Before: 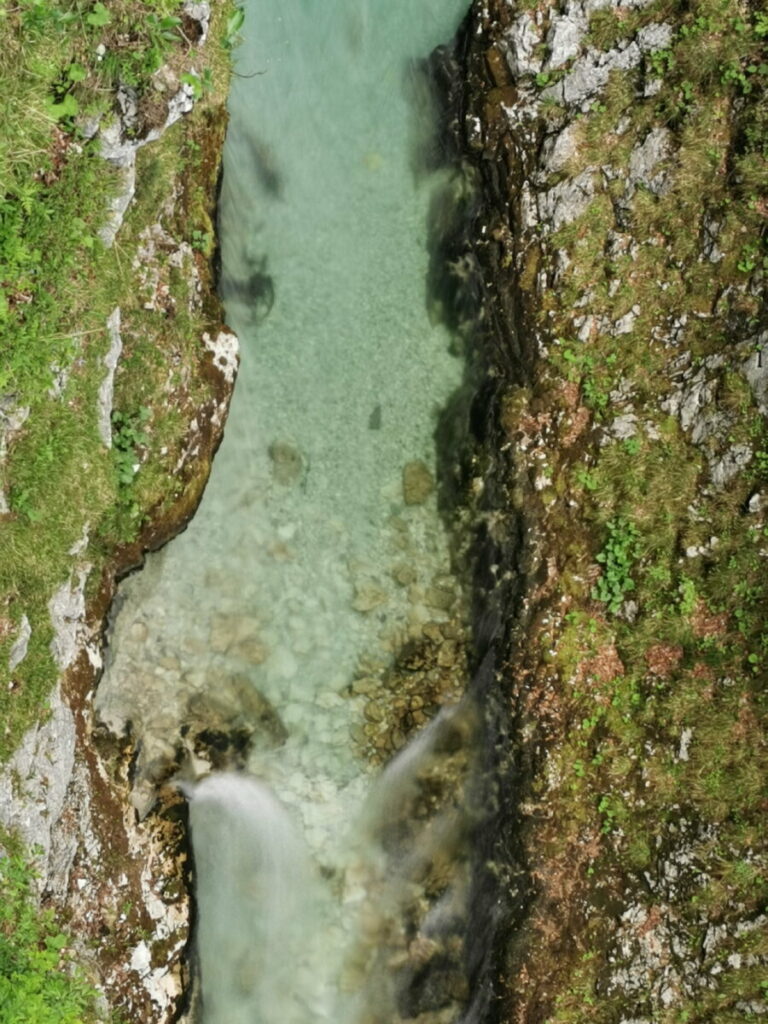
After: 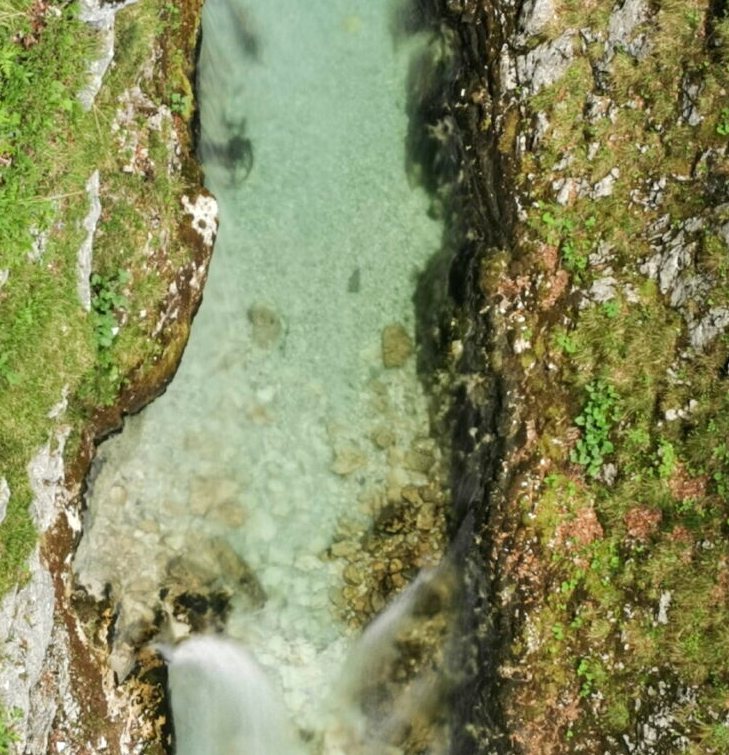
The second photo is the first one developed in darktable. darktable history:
color balance rgb: highlights gain › luminance 17.906%, perceptual saturation grading › global saturation 0.949%, perceptual brilliance grading › mid-tones 9.695%, perceptual brilliance grading › shadows 14.972%
crop and rotate: left 2.809%, top 13.458%, right 2.172%, bottom 12.797%
